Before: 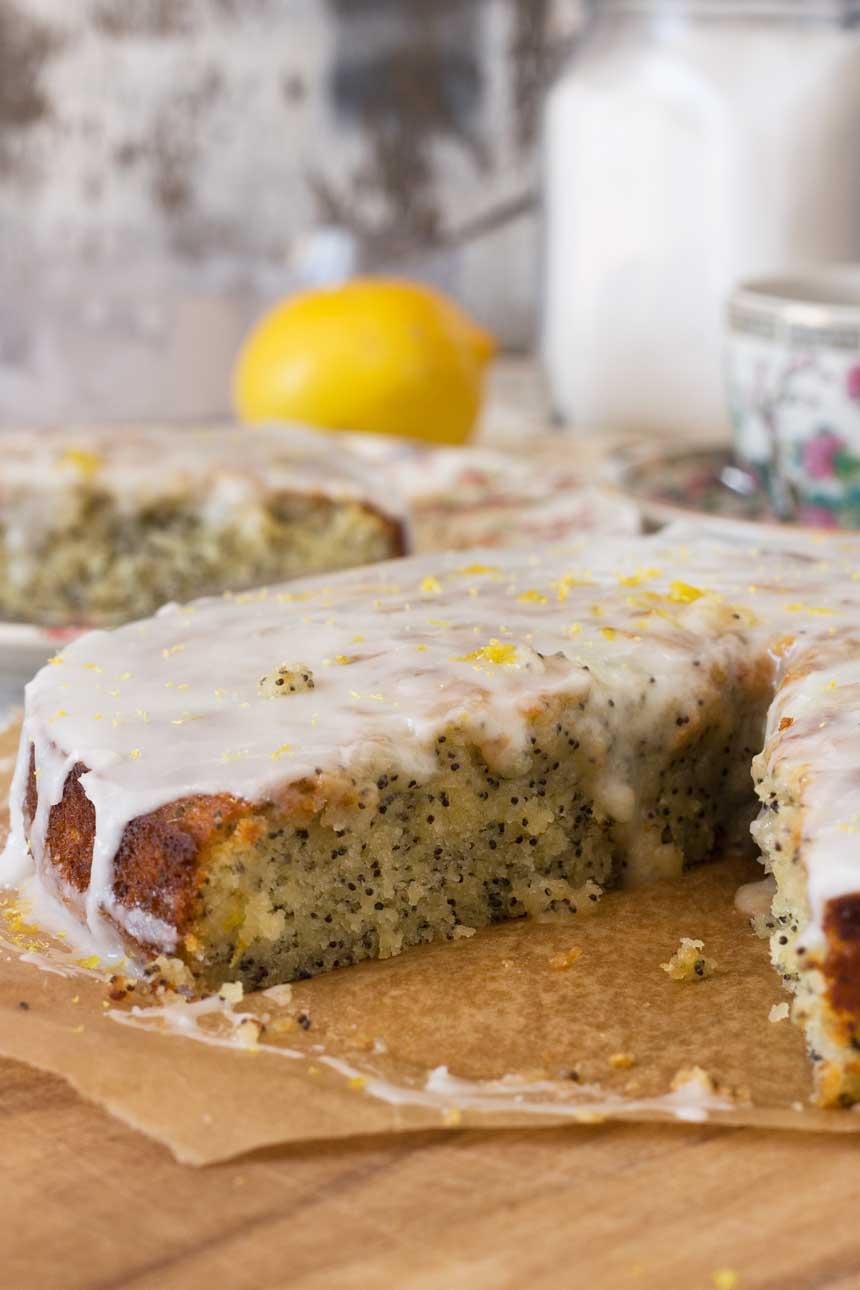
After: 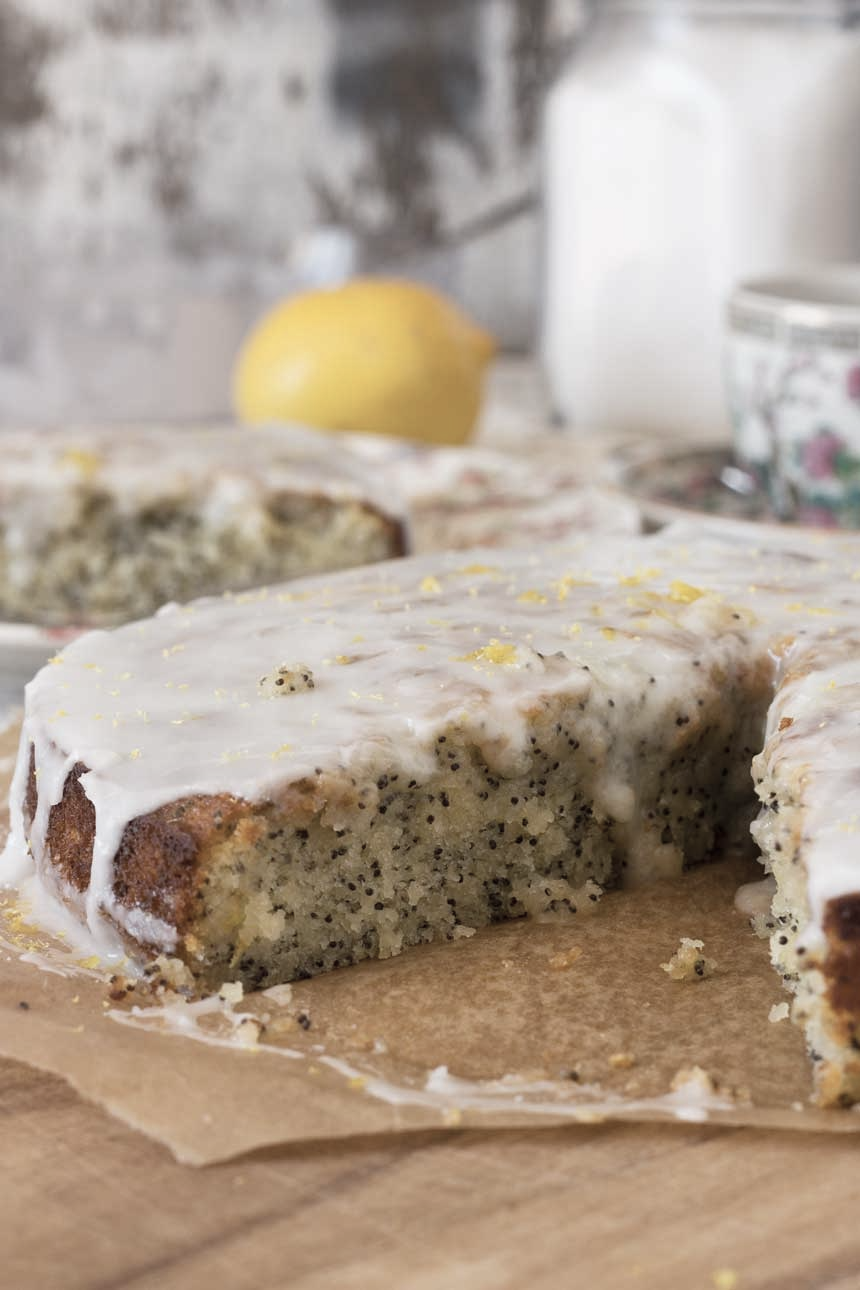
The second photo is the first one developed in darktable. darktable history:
color correction: highlights b* 0.042, saturation 0.573
tone equalizer: on, module defaults
